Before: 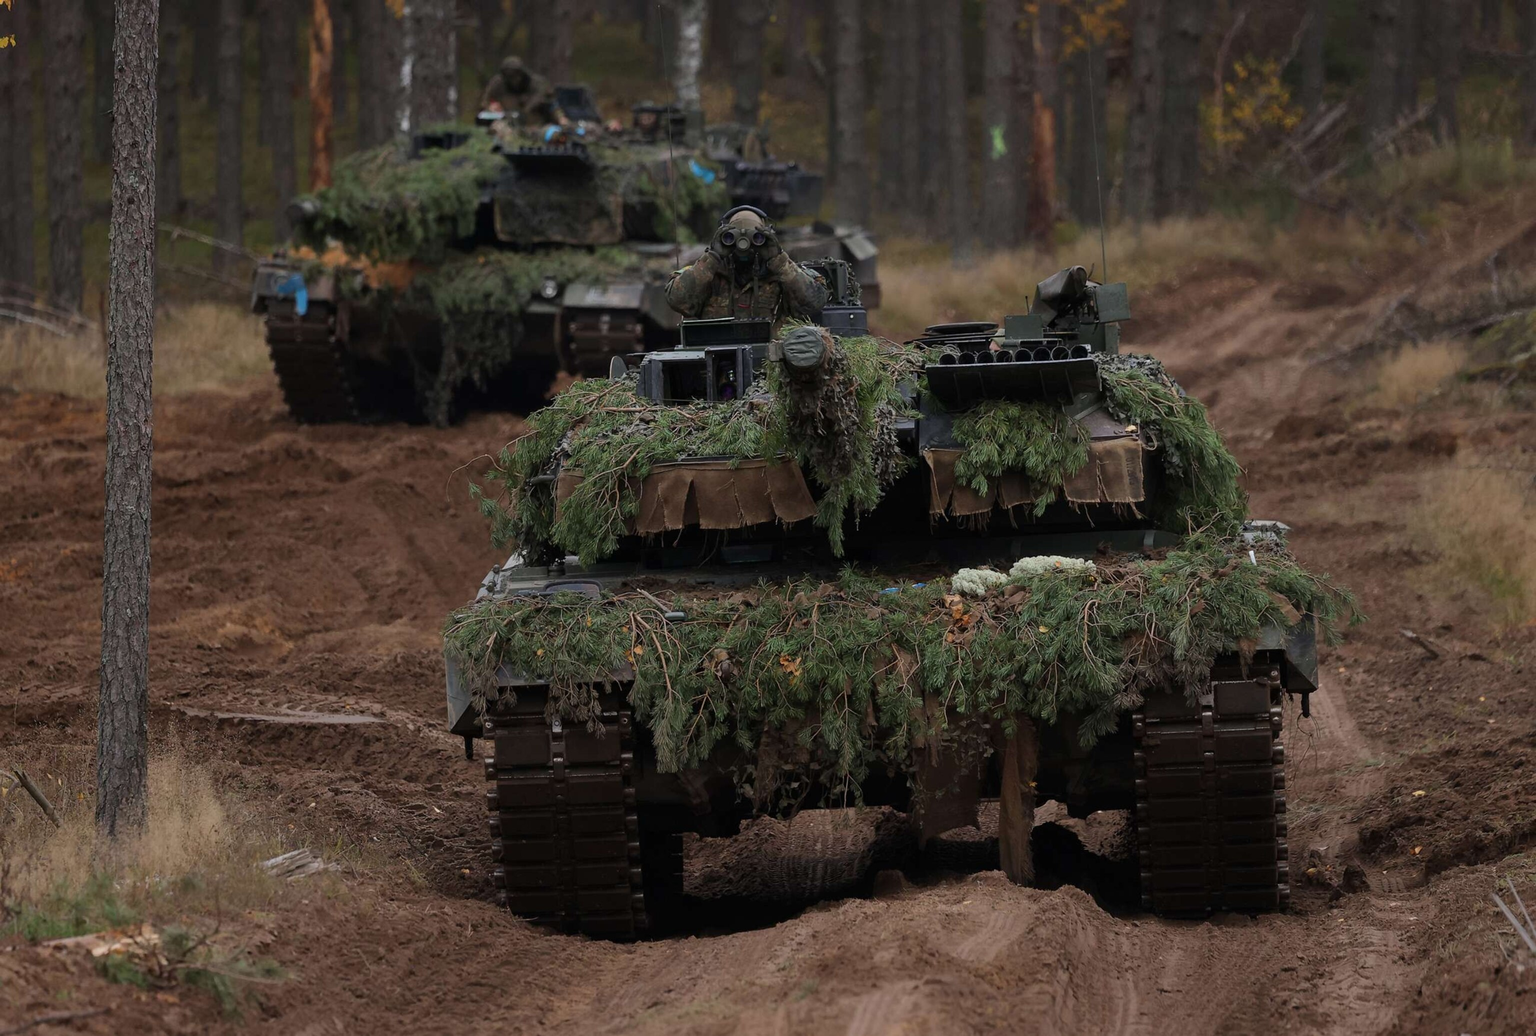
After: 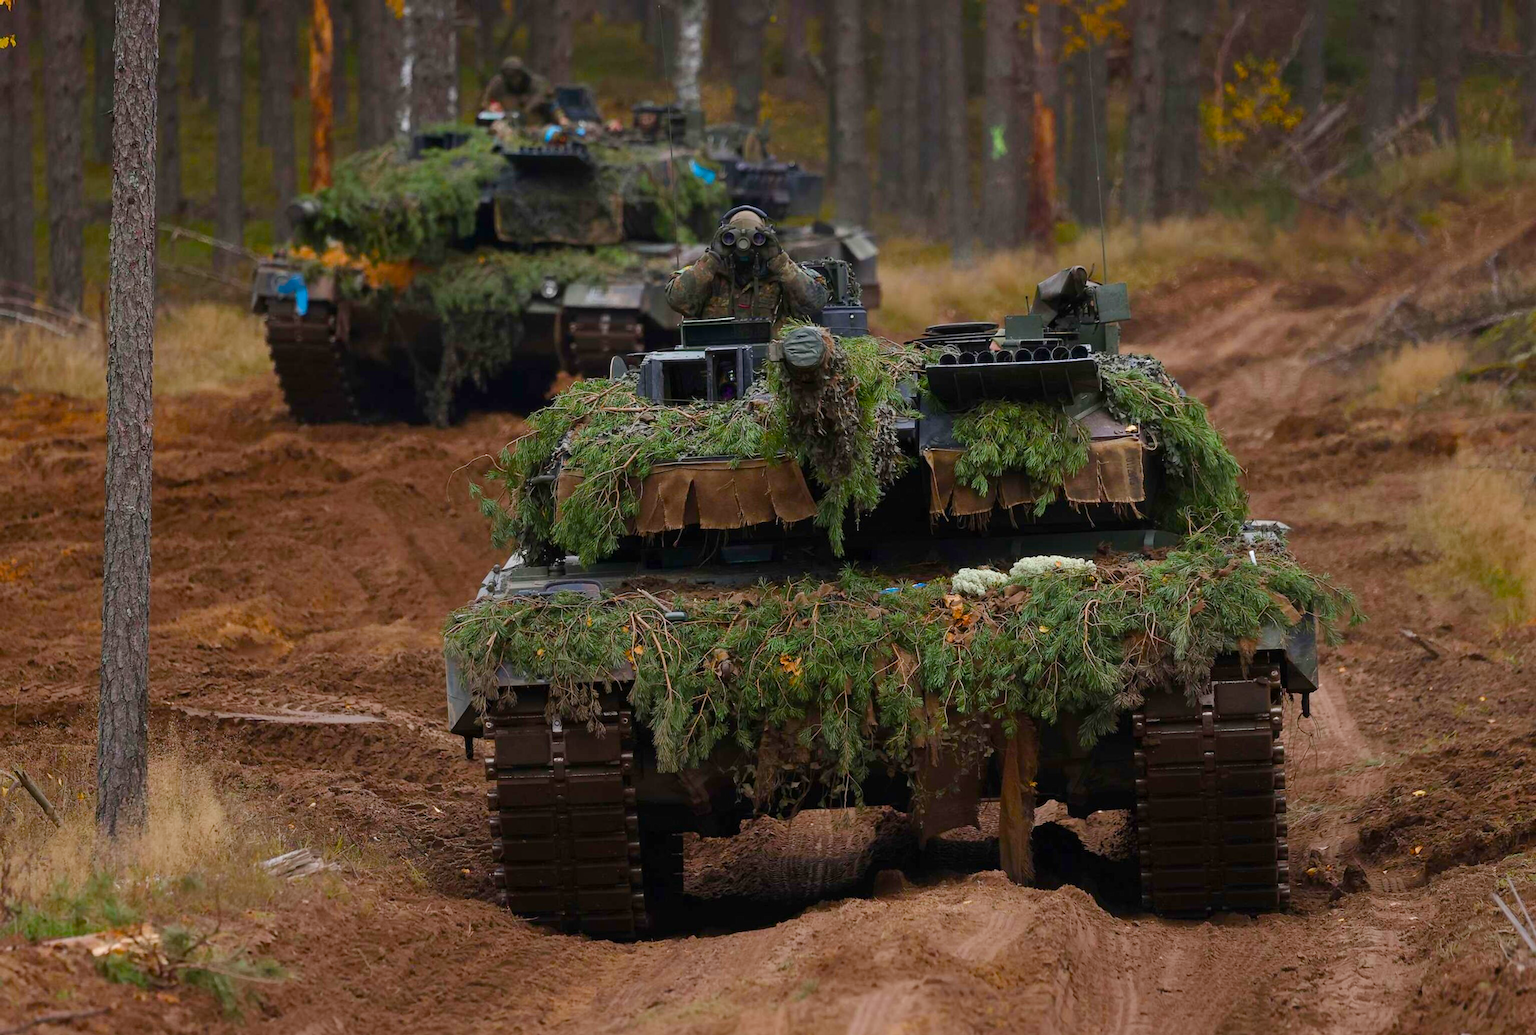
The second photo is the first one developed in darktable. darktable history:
color balance rgb: perceptual saturation grading › global saturation 20%, perceptual saturation grading › highlights -25.143%, perceptual saturation grading › shadows 50.465%, perceptual brilliance grading › global brilliance 9.525%, perceptual brilliance grading › shadows 14.907%, global vibrance 20%
